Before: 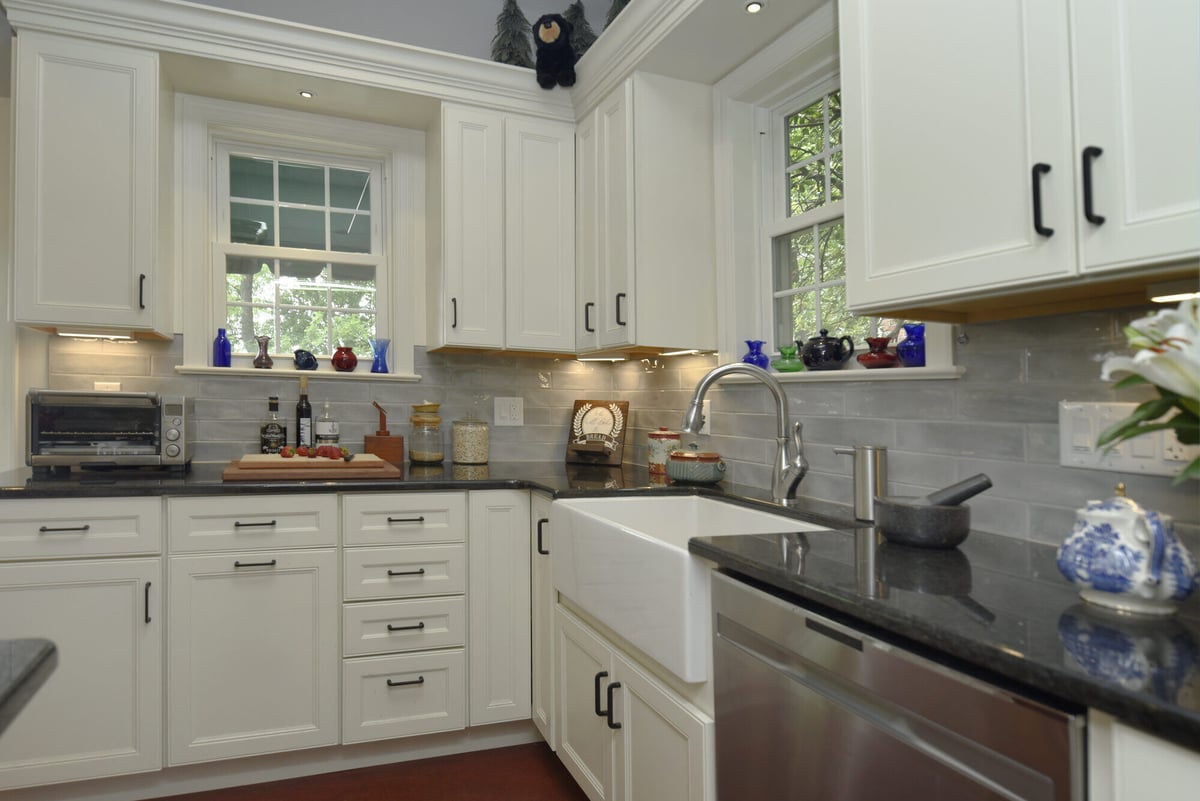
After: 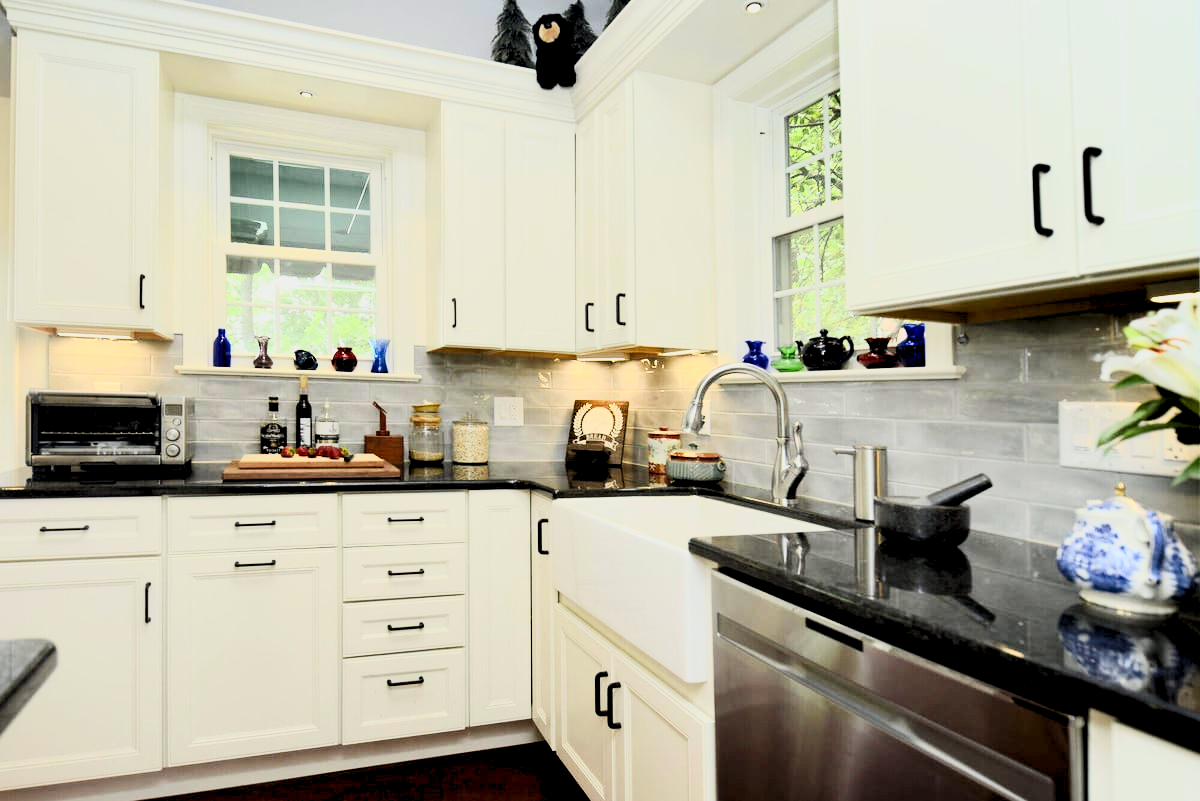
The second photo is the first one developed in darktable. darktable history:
contrast brightness saturation: contrast 0.19, brightness -0.11, saturation 0.21
rgb levels: preserve colors sum RGB, levels [[0.038, 0.433, 0.934], [0, 0.5, 1], [0, 0.5, 1]]
rgb curve: curves: ch0 [(0, 0) (0.21, 0.15) (0.24, 0.21) (0.5, 0.75) (0.75, 0.96) (0.89, 0.99) (1, 1)]; ch1 [(0, 0.02) (0.21, 0.13) (0.25, 0.2) (0.5, 0.67) (0.75, 0.9) (0.89, 0.97) (1, 1)]; ch2 [(0, 0.02) (0.21, 0.13) (0.25, 0.2) (0.5, 0.67) (0.75, 0.9) (0.89, 0.97) (1, 1)], compensate middle gray true
